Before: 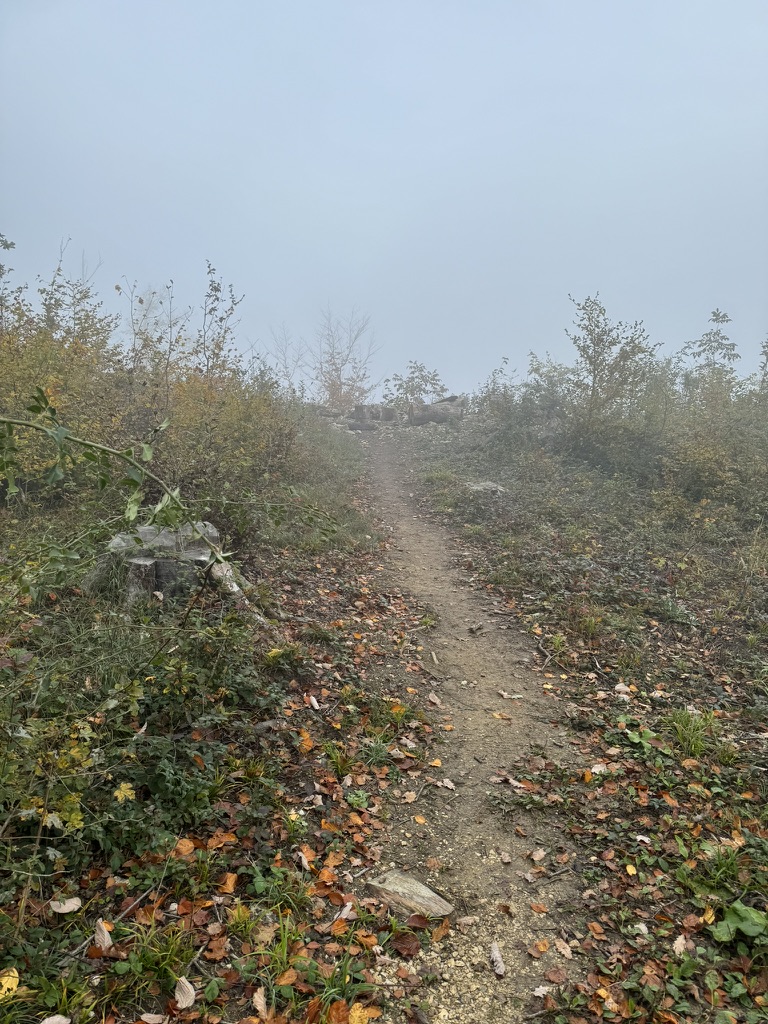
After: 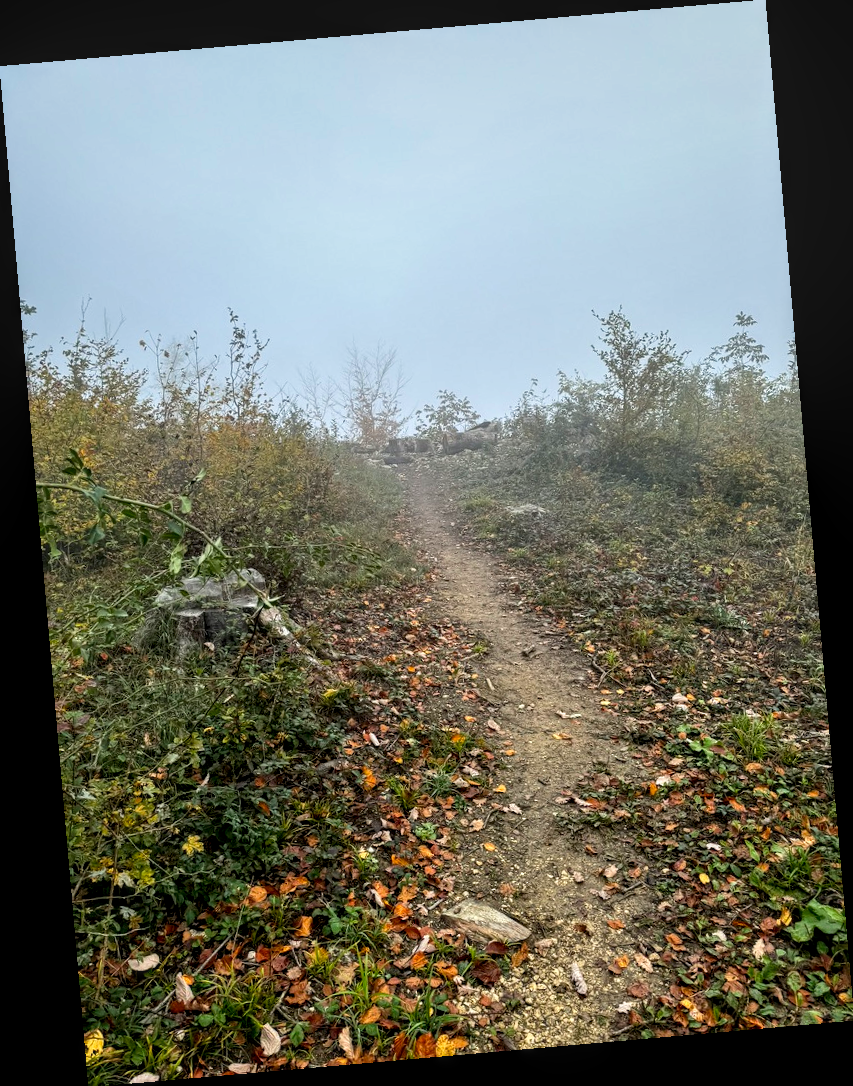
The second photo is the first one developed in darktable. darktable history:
local contrast: on, module defaults
rotate and perspective: rotation -4.98°, automatic cropping off
tone curve: curves: ch0 [(0, 0) (0.003, 0) (0.011, 0.001) (0.025, 0.003) (0.044, 0.004) (0.069, 0.007) (0.1, 0.01) (0.136, 0.033) (0.177, 0.082) (0.224, 0.141) (0.277, 0.208) (0.335, 0.282) (0.399, 0.363) (0.468, 0.451) (0.543, 0.545) (0.623, 0.647) (0.709, 0.756) (0.801, 0.87) (0.898, 0.972) (1, 1)], preserve colors none
